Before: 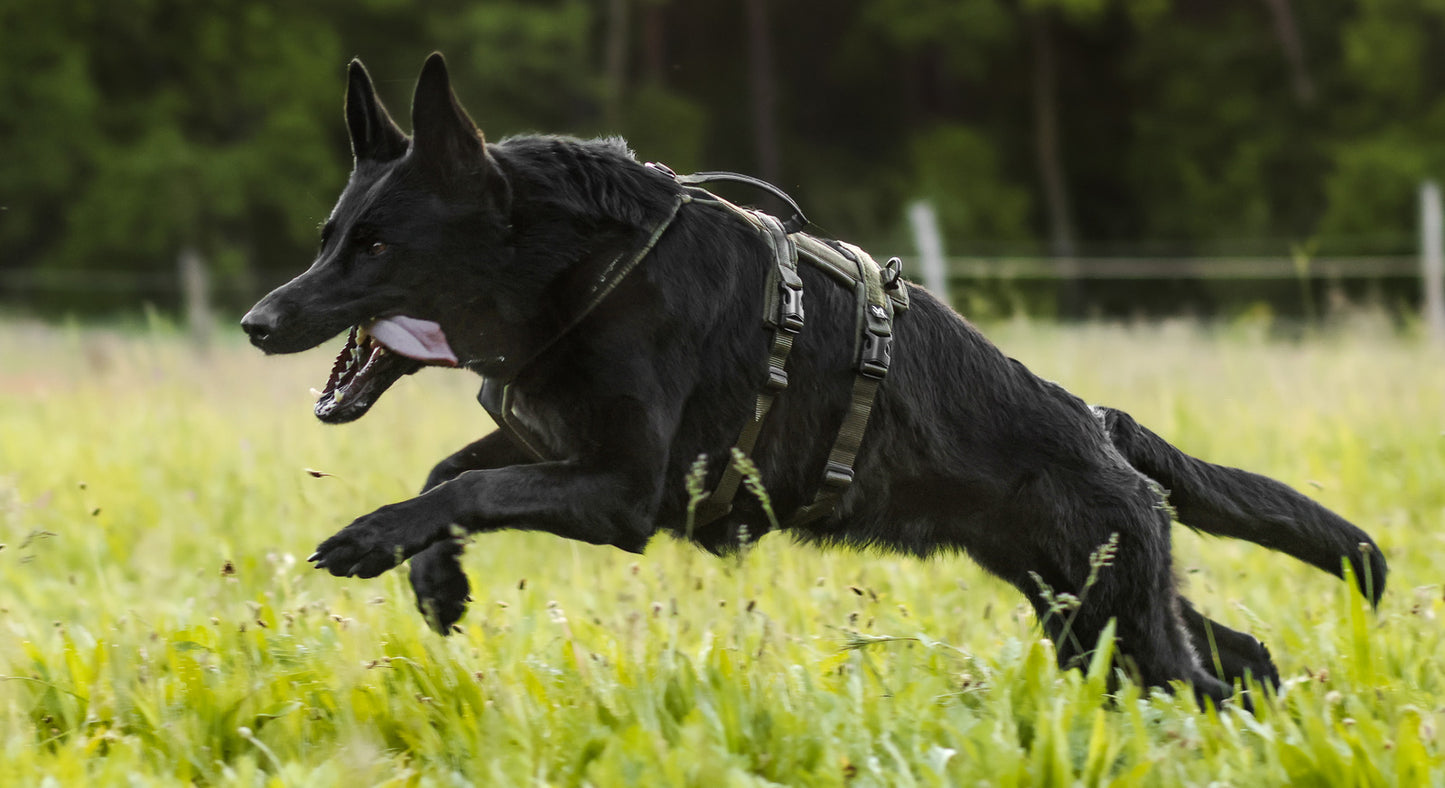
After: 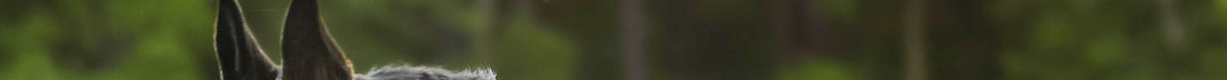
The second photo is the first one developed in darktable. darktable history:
rotate and perspective: rotation 0.8°, automatic cropping off
levels: levels [0, 0.43, 0.984]
crop and rotate: left 9.644%, top 9.491%, right 6.021%, bottom 80.509%
tone equalizer: on, module defaults
